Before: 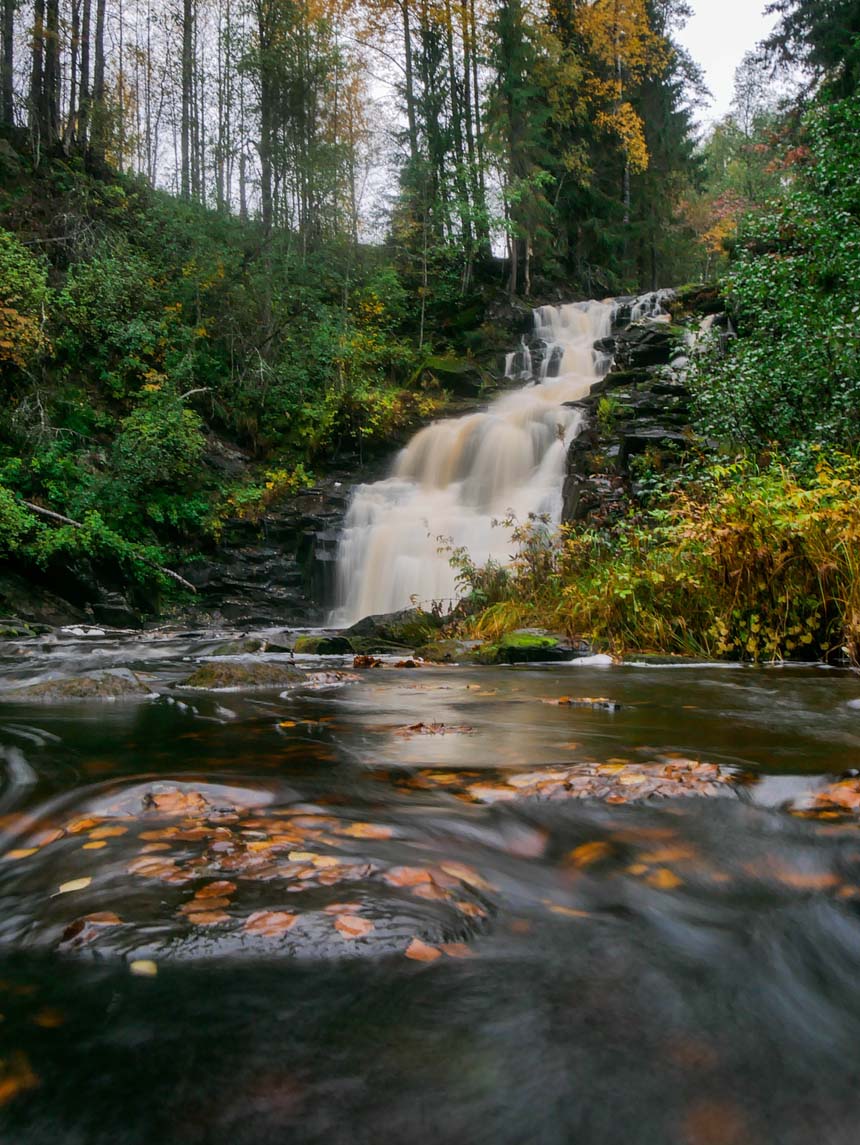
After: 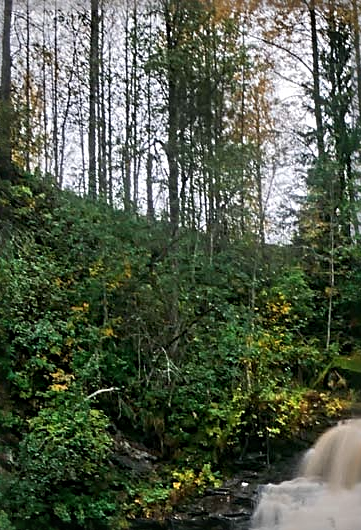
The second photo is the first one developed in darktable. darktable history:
sharpen: radius 3.69, amount 0.928
crop and rotate: left 10.817%, top 0.062%, right 47.194%, bottom 53.626%
vignetting: fall-off radius 60.92%
